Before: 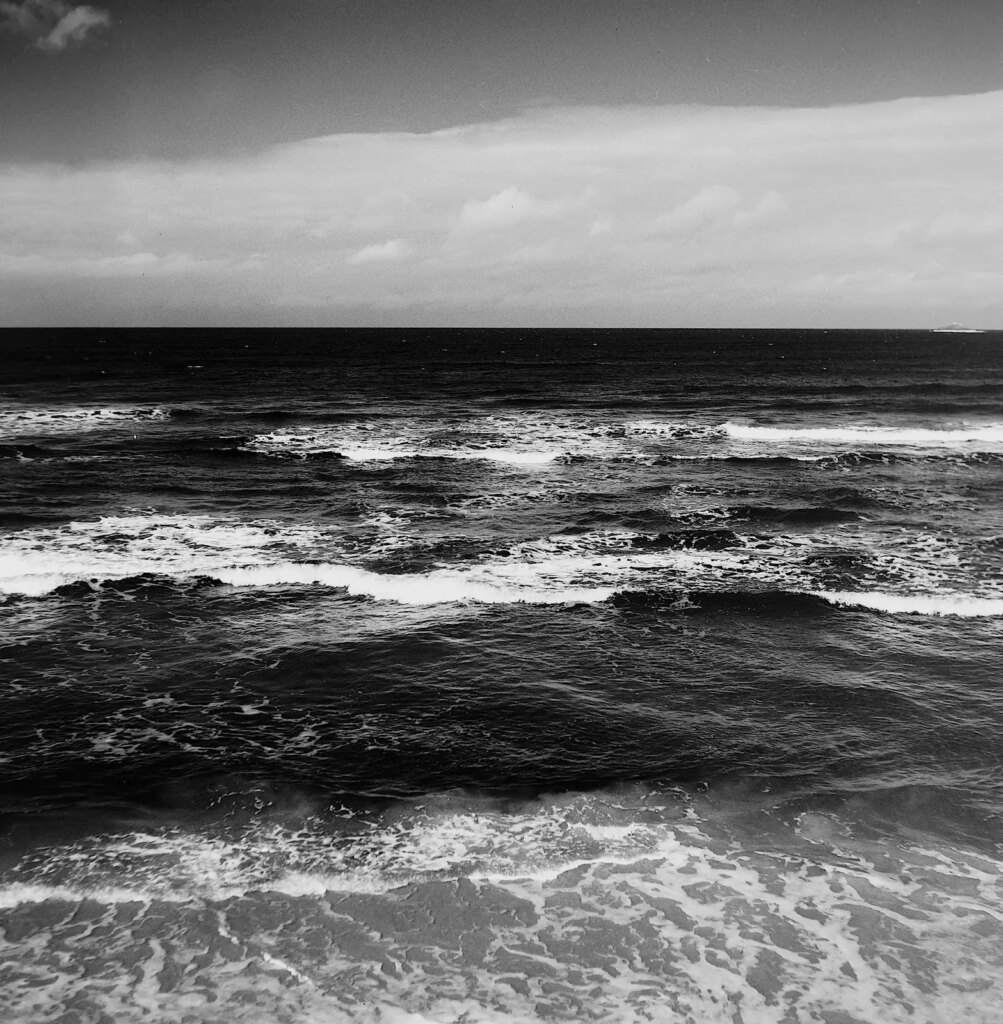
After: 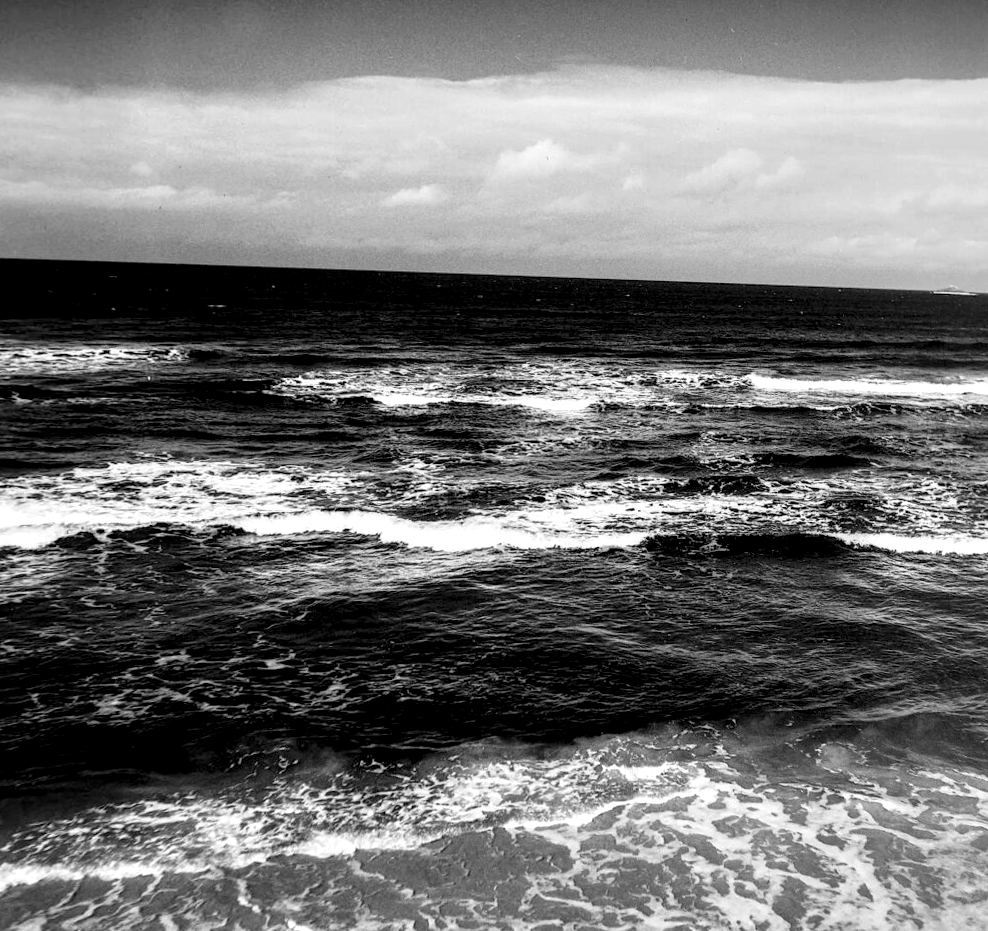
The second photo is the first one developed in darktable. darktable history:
color correction: highlights a* -2.68, highlights b* 2.57
monochrome: size 3.1
local contrast: highlights 65%, shadows 54%, detail 169%, midtone range 0.514
rotate and perspective: rotation -0.013°, lens shift (vertical) -0.027, lens shift (horizontal) 0.178, crop left 0.016, crop right 0.989, crop top 0.082, crop bottom 0.918
